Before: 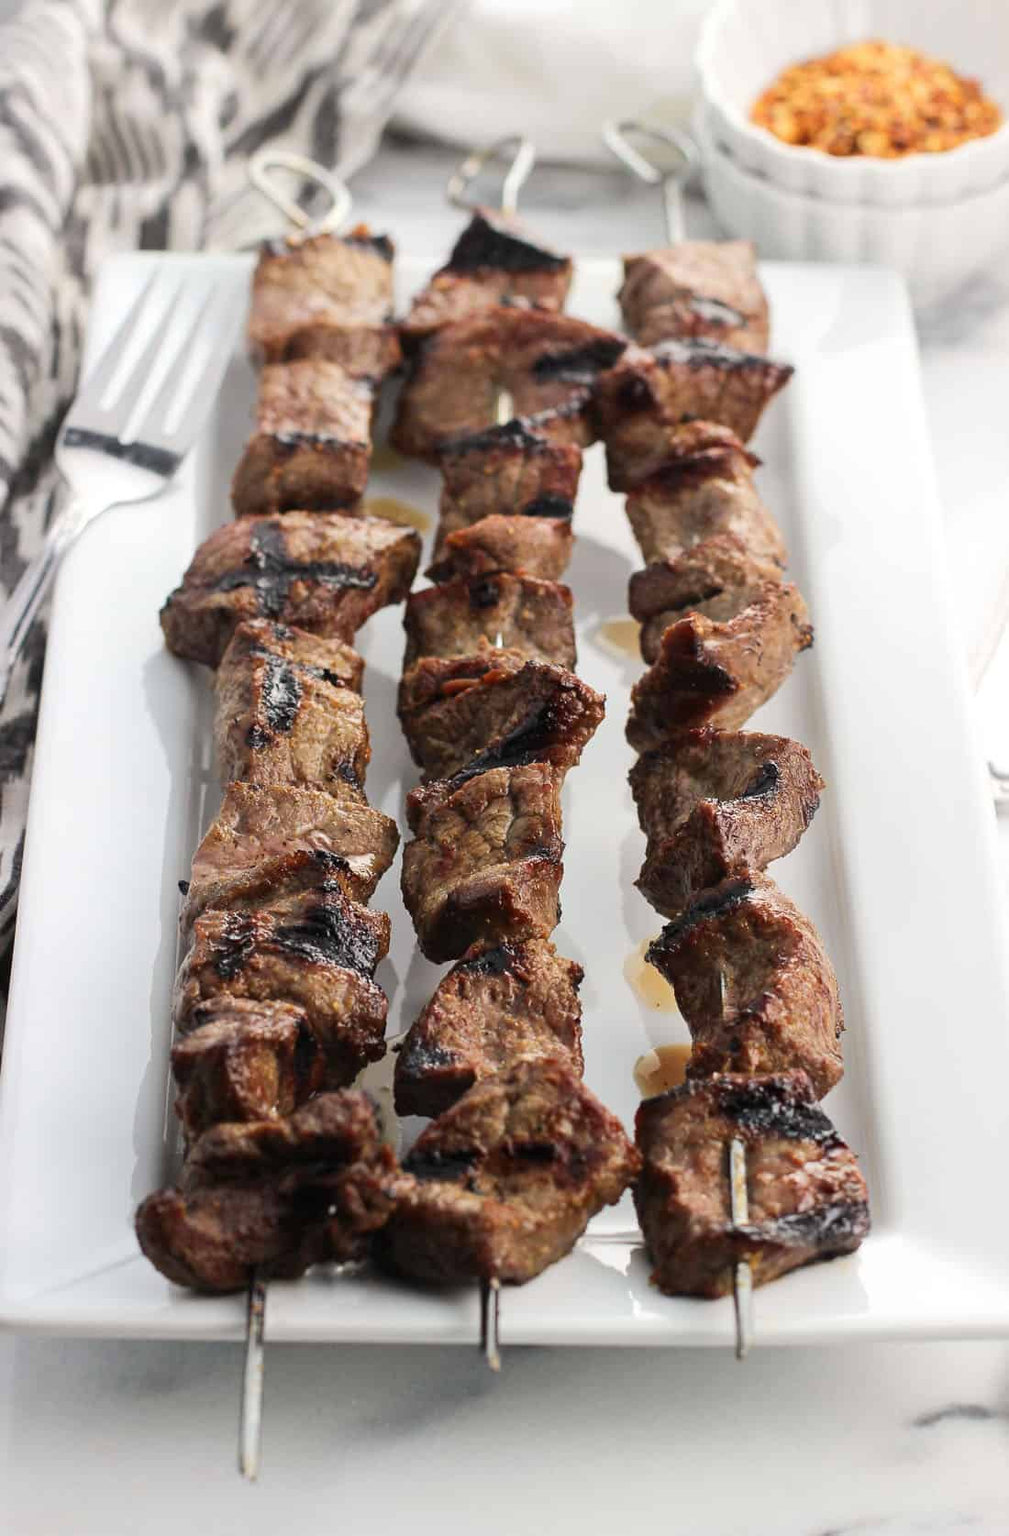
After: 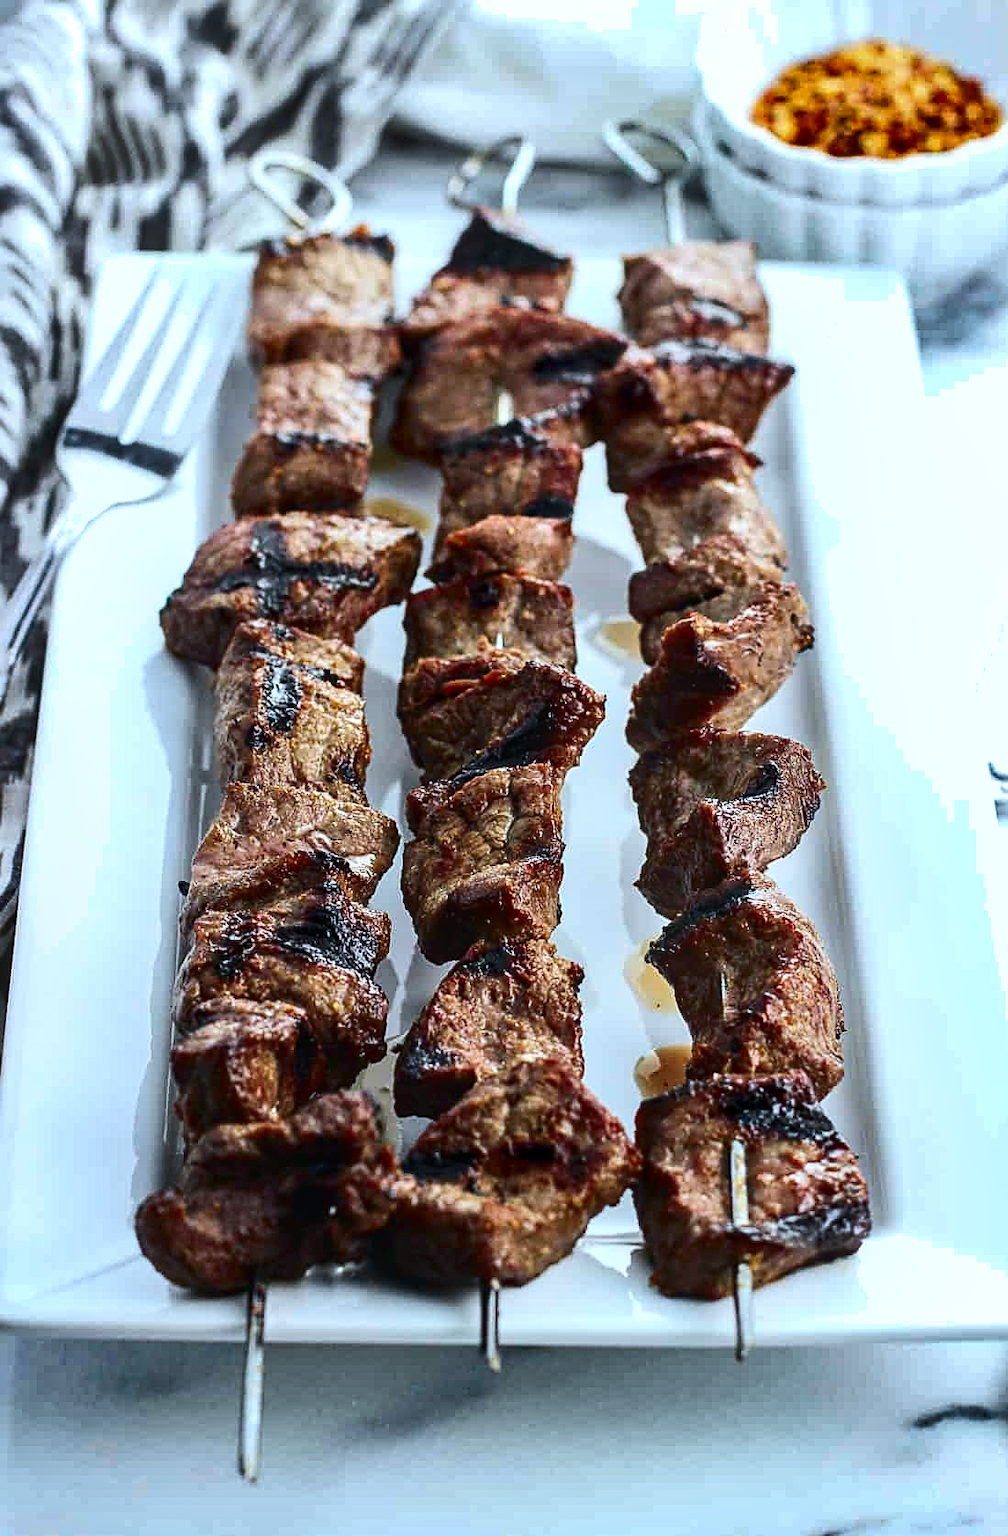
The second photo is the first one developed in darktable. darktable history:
exposure: exposure 0.203 EV, compensate highlight preservation false
sharpen: on, module defaults
local contrast: on, module defaults
shadows and highlights: shadows 30.71, highlights -62.79, soften with gaussian
contrast brightness saturation: contrast 0.192, brightness -0.112, saturation 0.212
color calibration: illuminant Planckian (black body), x 0.376, y 0.374, temperature 4124.47 K
